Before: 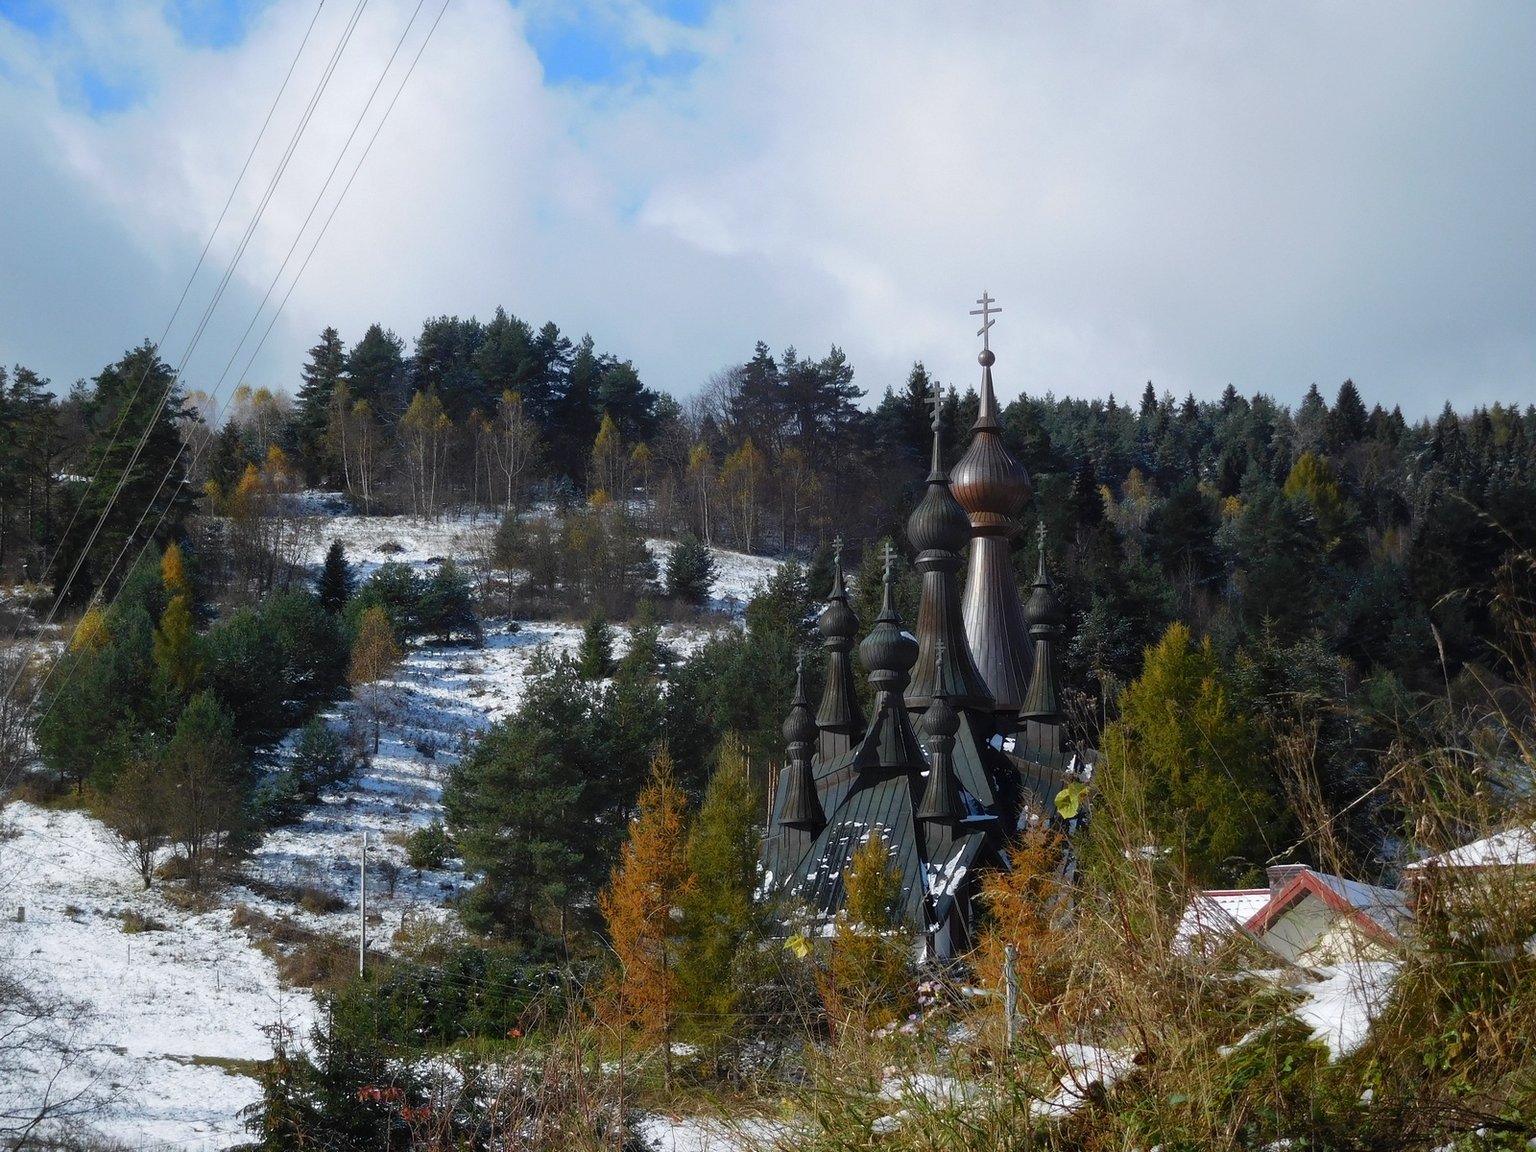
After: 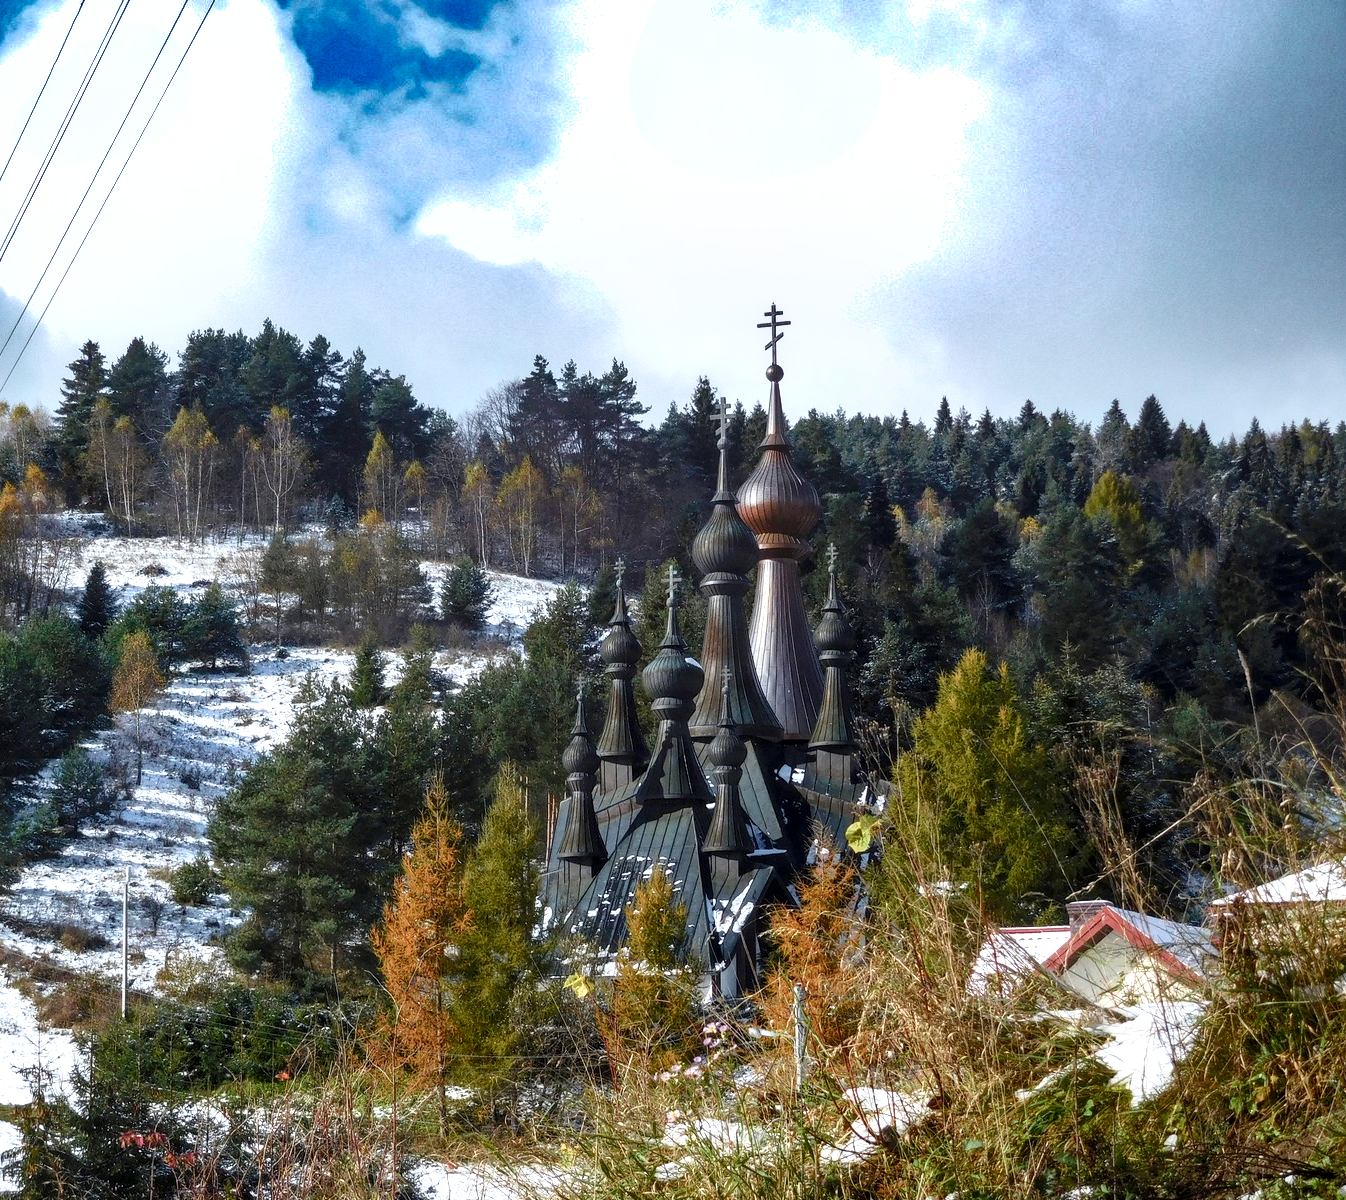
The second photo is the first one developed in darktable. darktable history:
tone curve: curves: ch0 [(0.013, 0) (0.061, 0.059) (0.239, 0.256) (0.502, 0.501) (0.683, 0.676) (0.761, 0.773) (0.858, 0.858) (0.987, 0.945)]; ch1 [(0, 0) (0.172, 0.123) (0.304, 0.267) (0.414, 0.395) (0.472, 0.473) (0.502, 0.502) (0.521, 0.528) (0.583, 0.595) (0.654, 0.673) (0.728, 0.761) (1, 1)]; ch2 [(0, 0) (0.411, 0.424) (0.485, 0.476) (0.502, 0.501) (0.553, 0.557) (0.57, 0.576) (1, 1)], color space Lab, independent channels, preserve colors none
color balance rgb: linear chroma grading › shadows -1.492%, linear chroma grading › highlights -14.712%, linear chroma grading › global chroma -9.501%, linear chroma grading › mid-tones -9.84%, perceptual saturation grading › global saturation 0.695%, perceptual saturation grading › highlights -19.668%, perceptual saturation grading › shadows 19.141%, global vibrance 33.496%
crop: left 15.837%
tone equalizer: -8 EV -0.434 EV, -7 EV -0.369 EV, -6 EV -0.324 EV, -5 EV -0.26 EV, -3 EV 0.214 EV, -2 EV 0.317 EV, -1 EV 0.372 EV, +0 EV 0.388 EV, edges refinement/feathering 500, mask exposure compensation -1.25 EV, preserve details no
local contrast: detail 130%
shadows and highlights: shadows 20.84, highlights -82.49, soften with gaussian
exposure: black level correction 0, exposure 0.499 EV, compensate highlight preservation false
